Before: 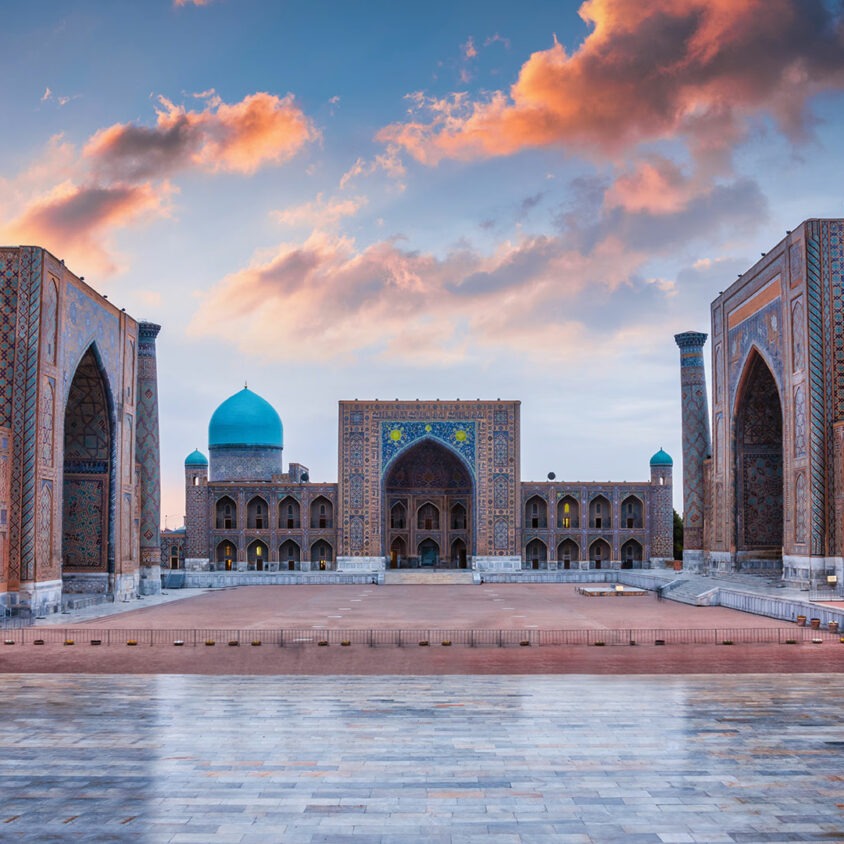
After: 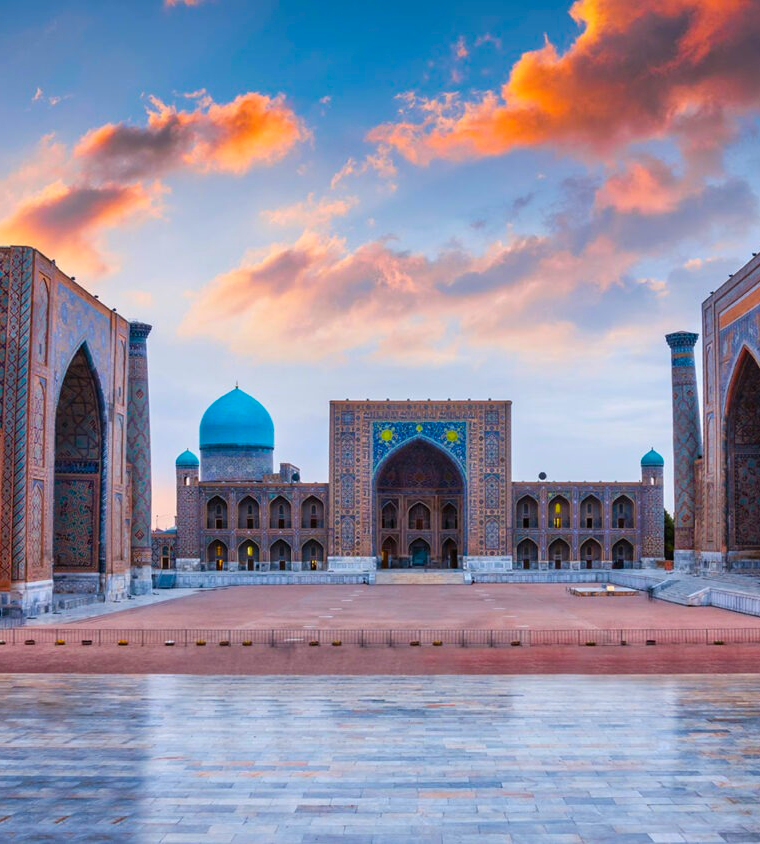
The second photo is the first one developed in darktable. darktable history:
crop and rotate: left 1.088%, right 8.807%
color balance rgb: linear chroma grading › global chroma 15%, perceptual saturation grading › global saturation 30%
